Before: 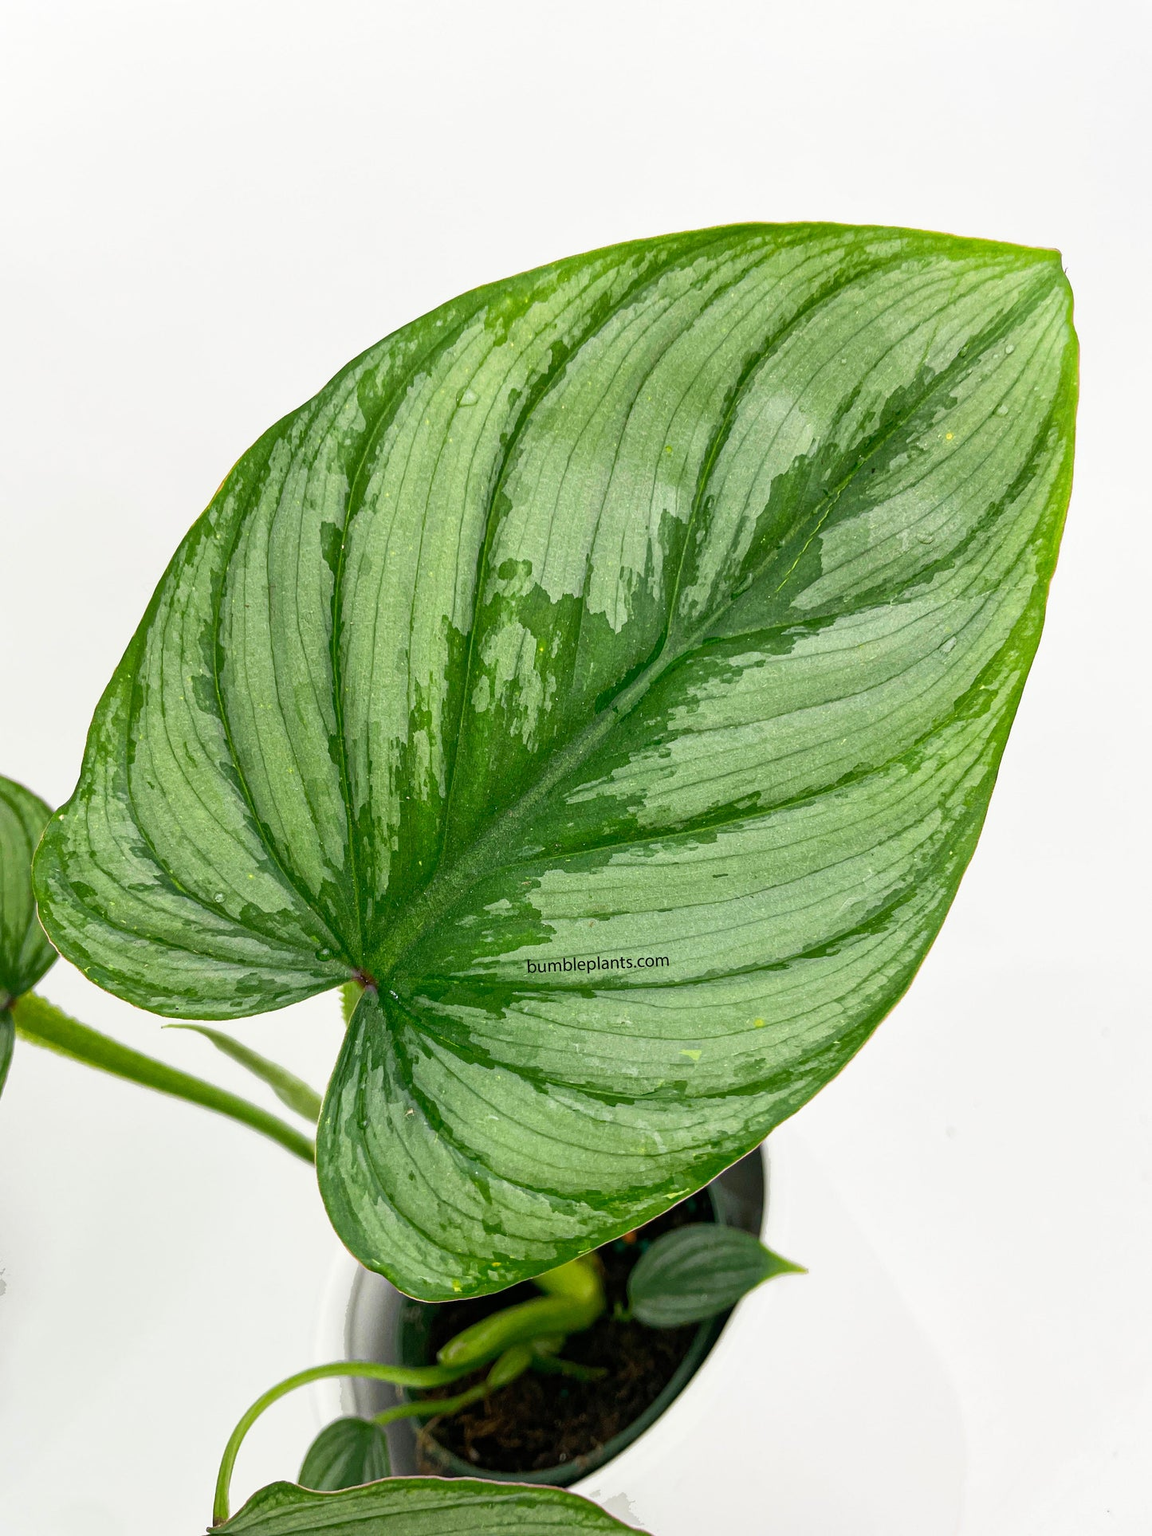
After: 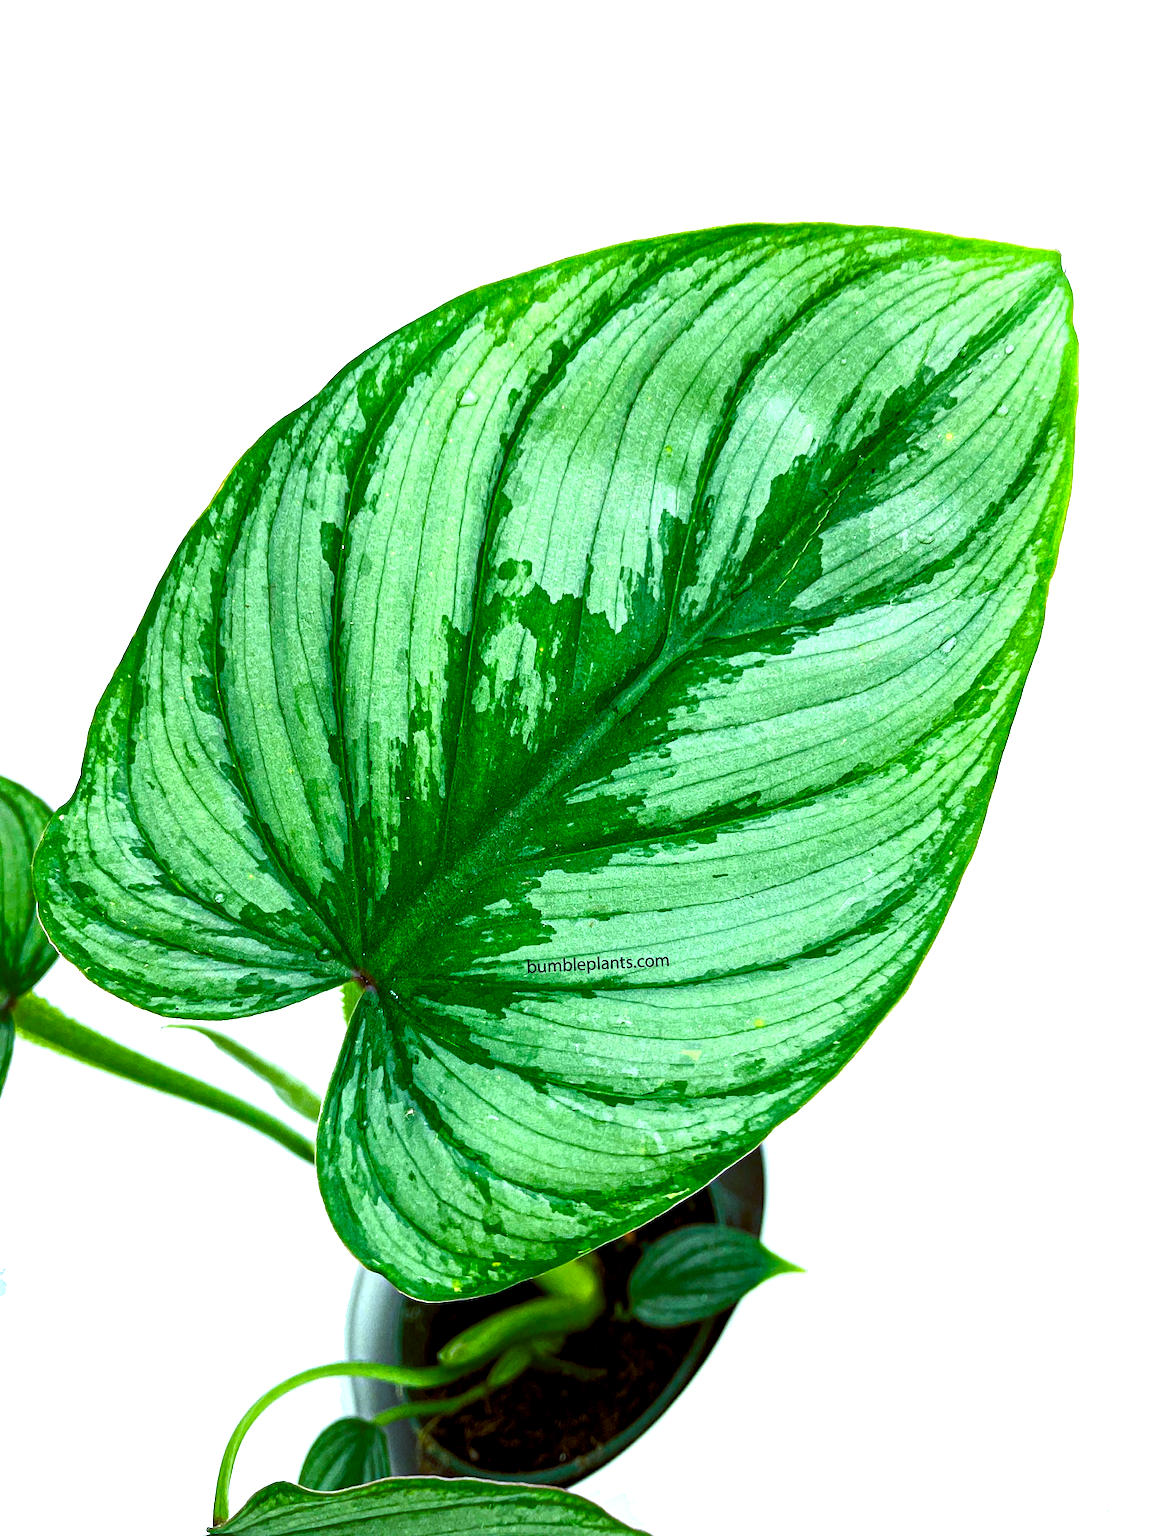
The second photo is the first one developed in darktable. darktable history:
color balance rgb: shadows lift › luminance -7.7%, shadows lift › chroma 2.13%, shadows lift › hue 200.79°, power › luminance -7.77%, power › chroma 2.27%, power › hue 220.69°, highlights gain › luminance 15.15%, highlights gain › chroma 4%, highlights gain › hue 209.35°, global offset › luminance -0.21%, global offset › chroma 0.27%, perceptual saturation grading › global saturation 24.42%, perceptual saturation grading › highlights -24.42%, perceptual saturation grading › mid-tones 24.42%, perceptual saturation grading › shadows 40%, perceptual brilliance grading › global brilliance -5%, perceptual brilliance grading › highlights 24.42%, perceptual brilliance grading › mid-tones 7%, perceptual brilliance grading › shadows -5%
exposure: black level correction -0.001, exposure 0.08 EV, compensate highlight preservation false
